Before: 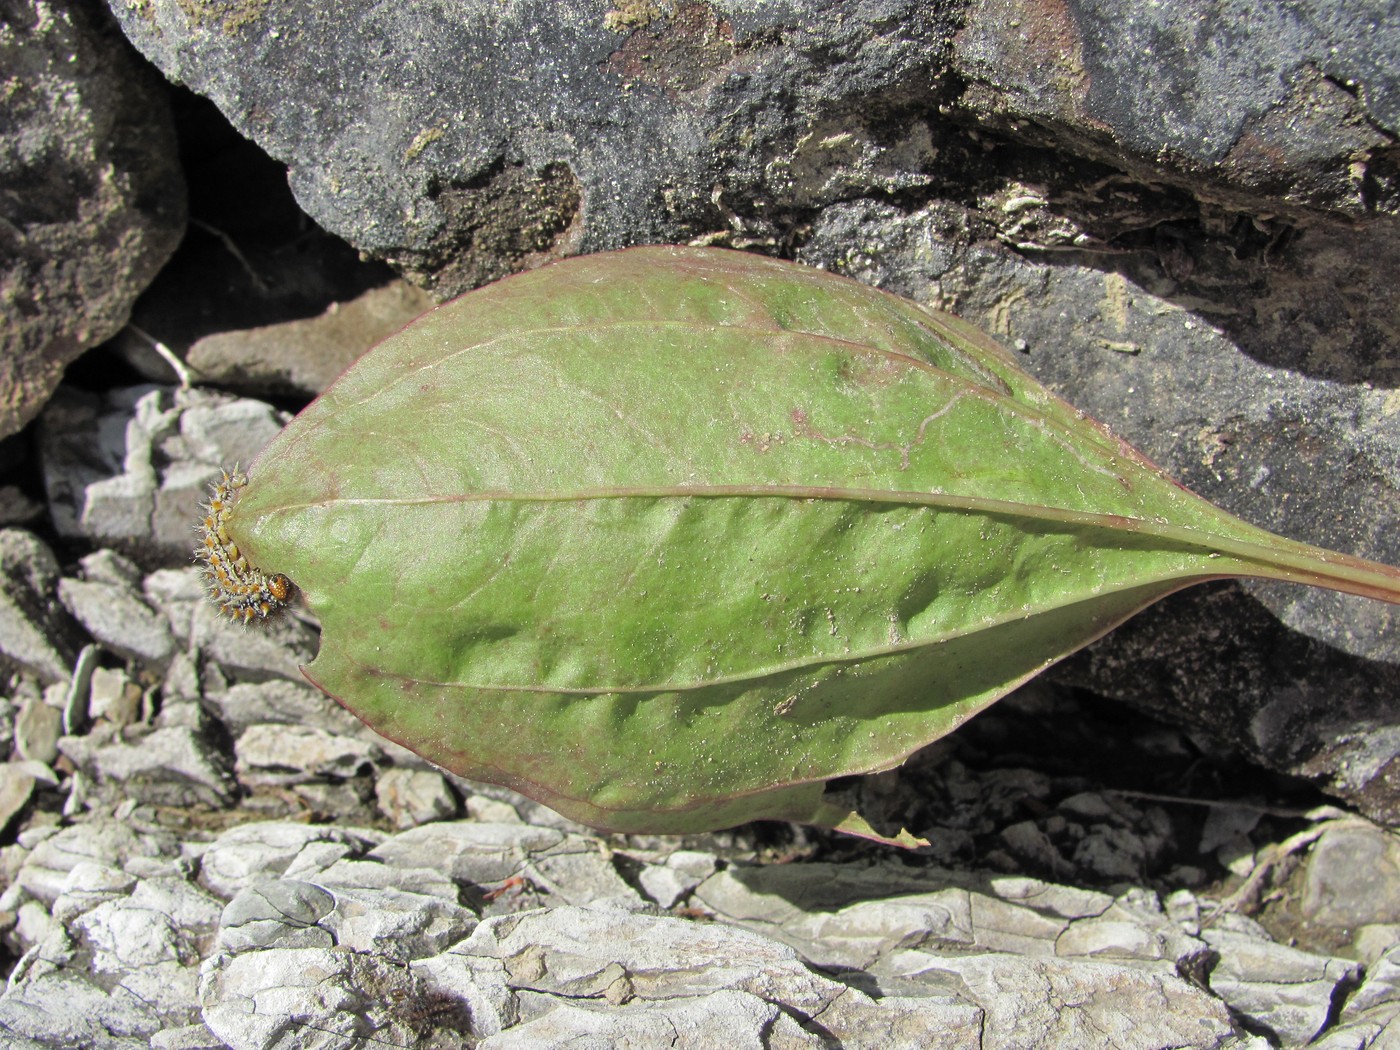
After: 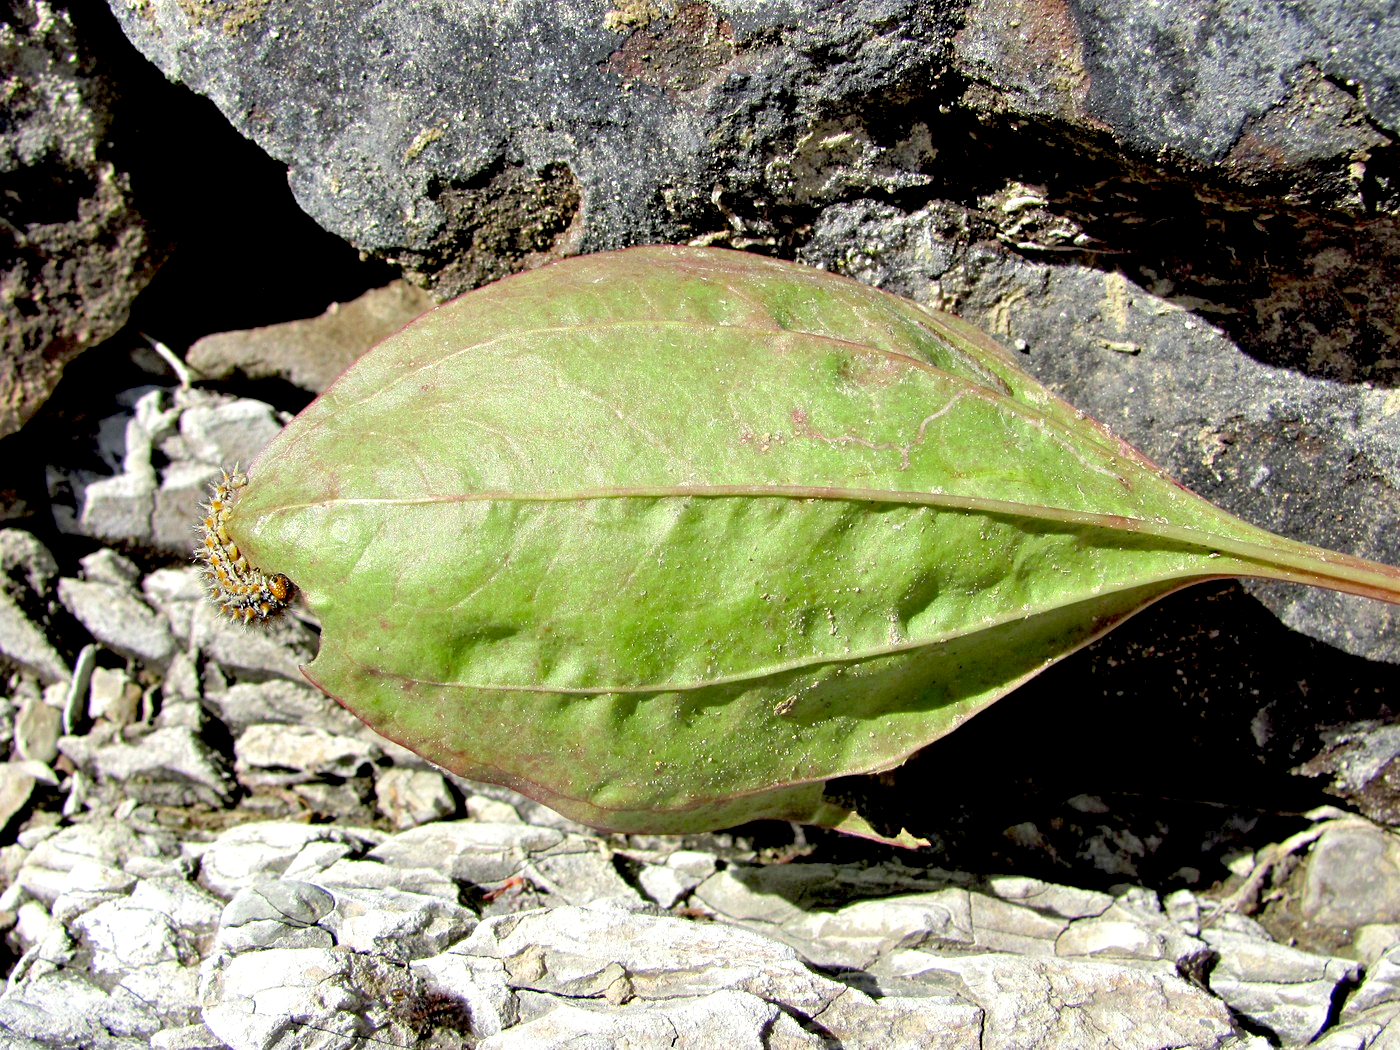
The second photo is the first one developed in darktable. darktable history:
exposure: black level correction 0.039, exposure 0.5 EV, compensate highlight preservation false
